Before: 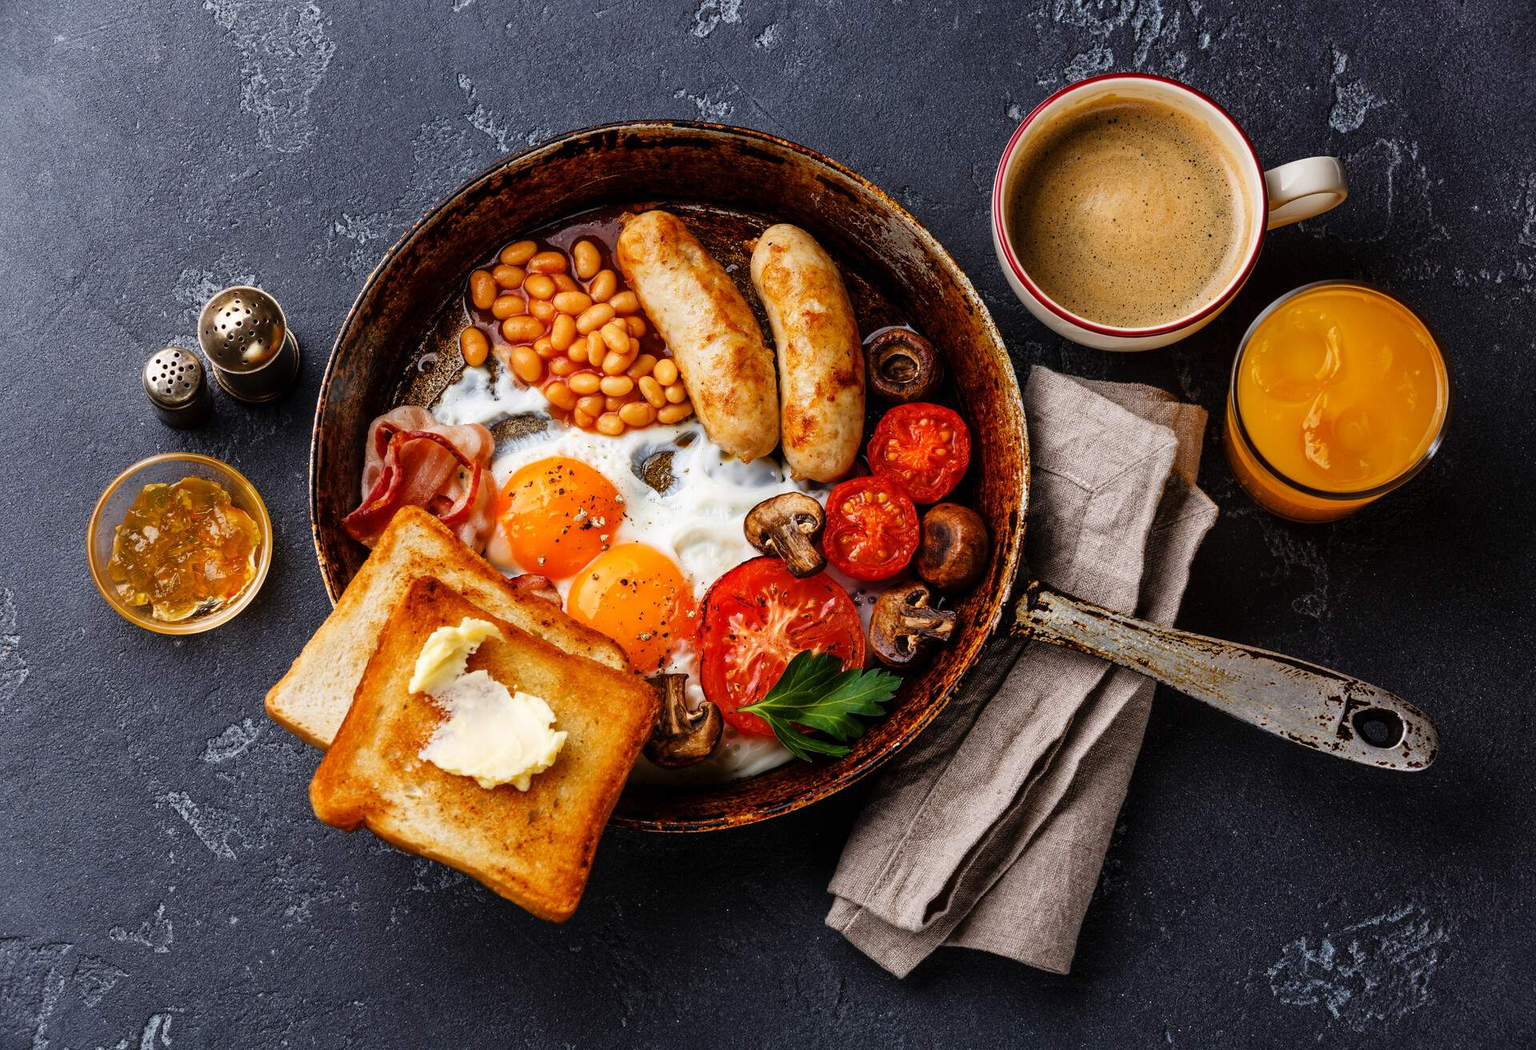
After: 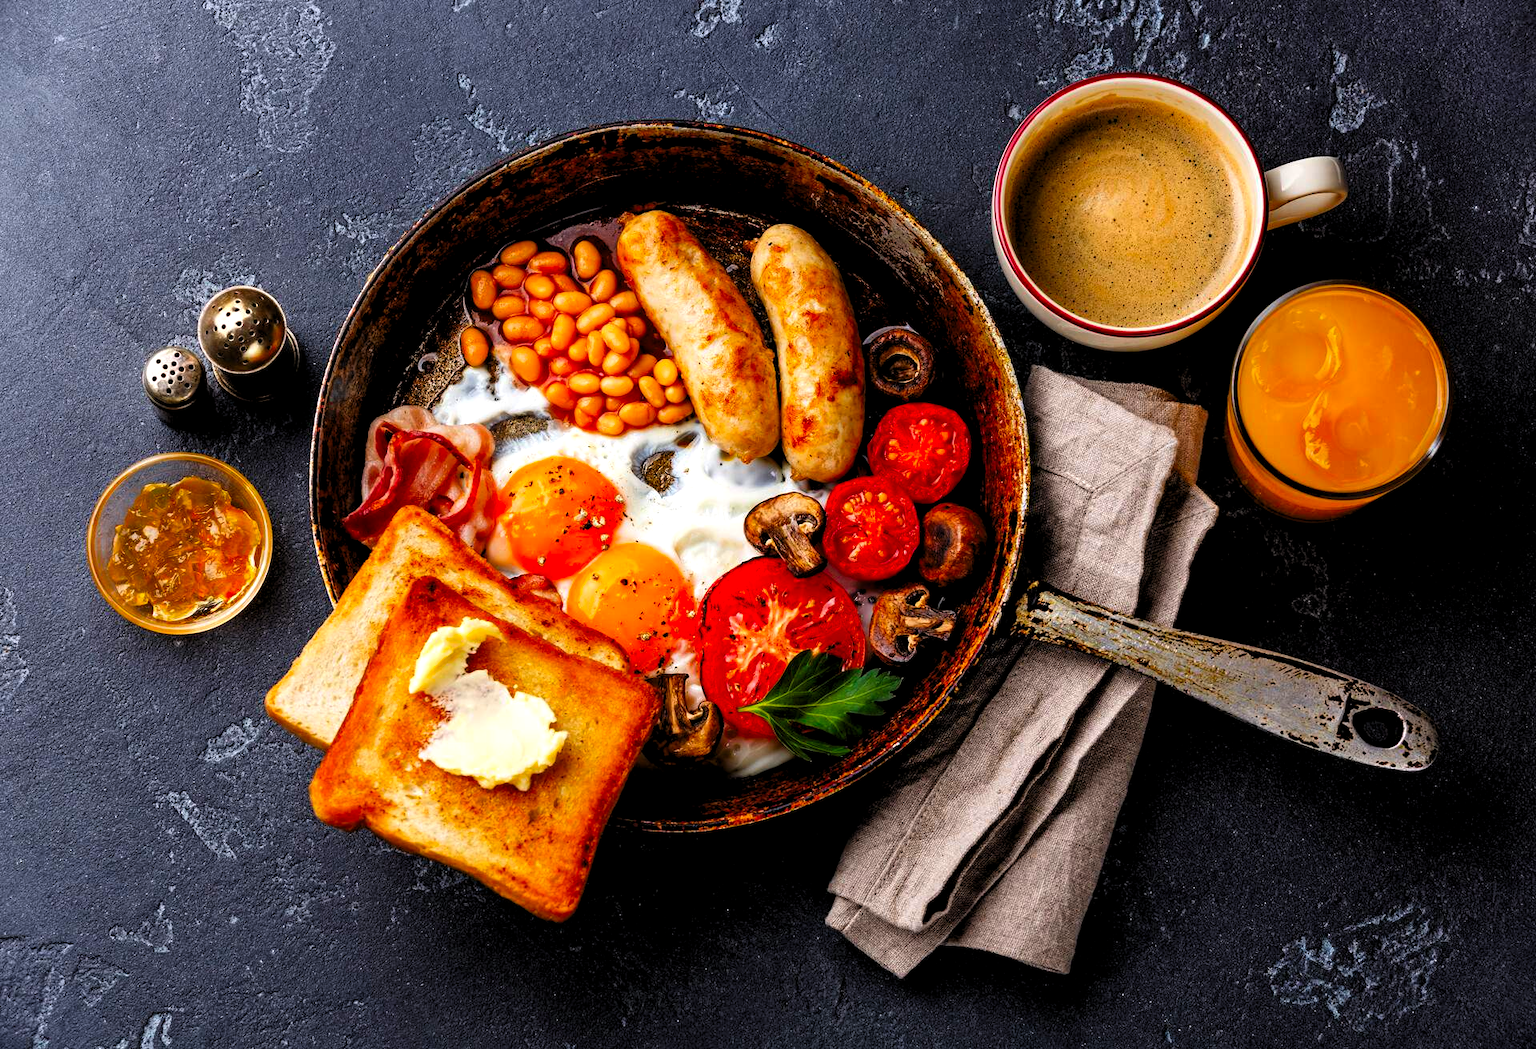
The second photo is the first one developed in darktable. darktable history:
levels: levels [0.062, 0.494, 0.925]
color correction: highlights b* -0.033, saturation 1.35
